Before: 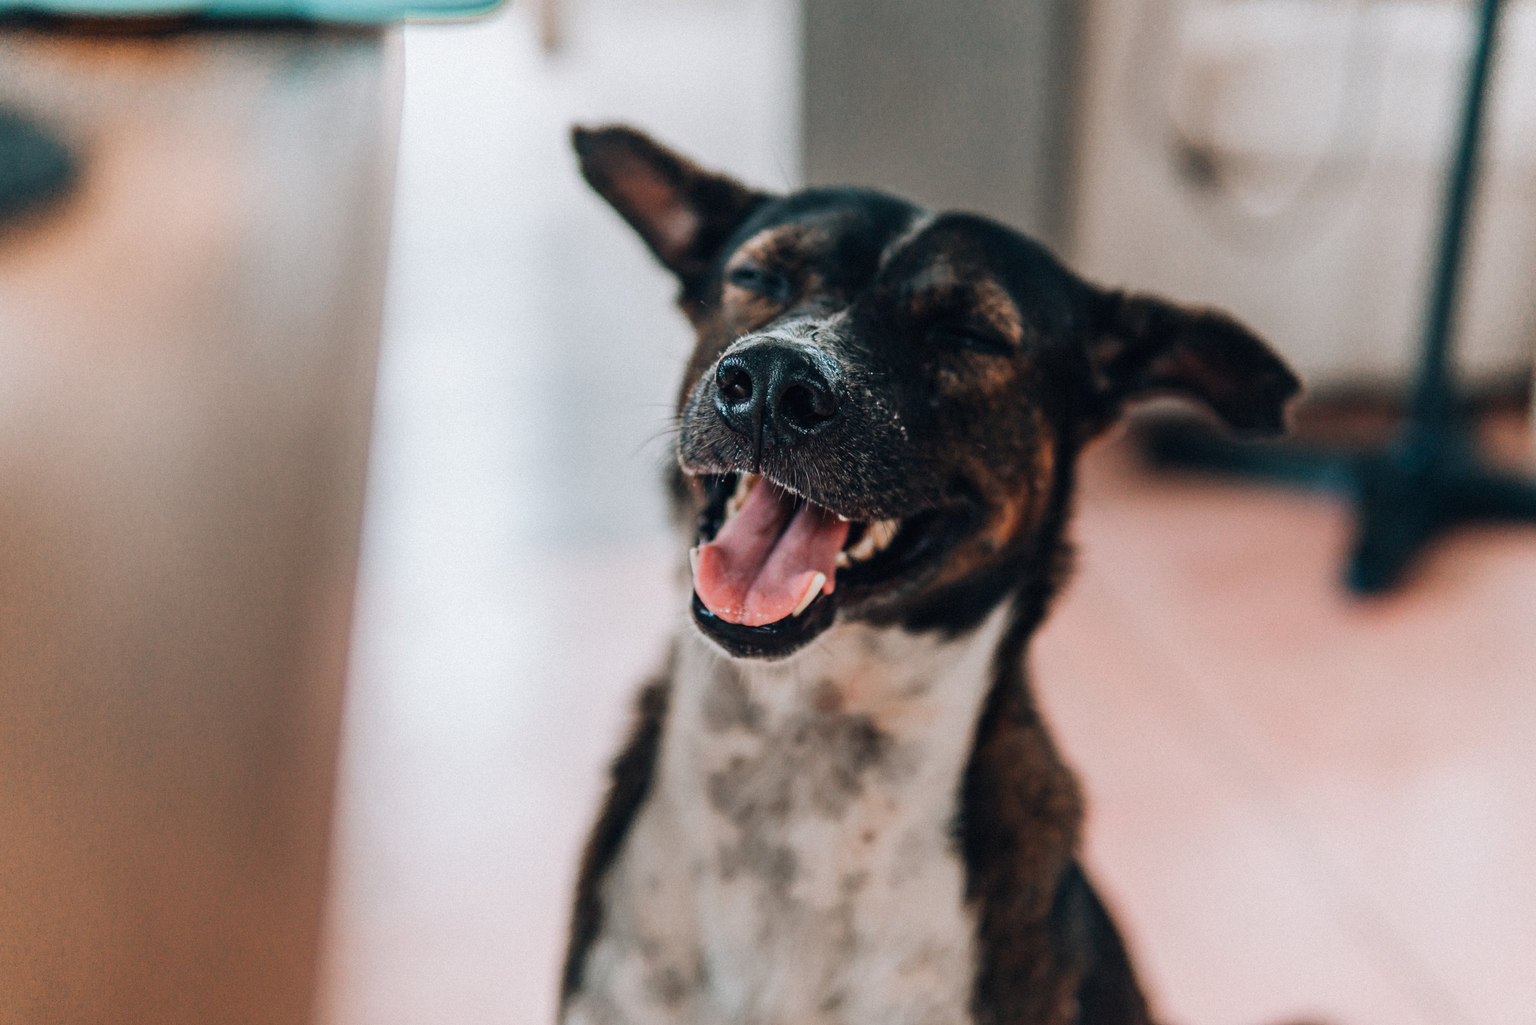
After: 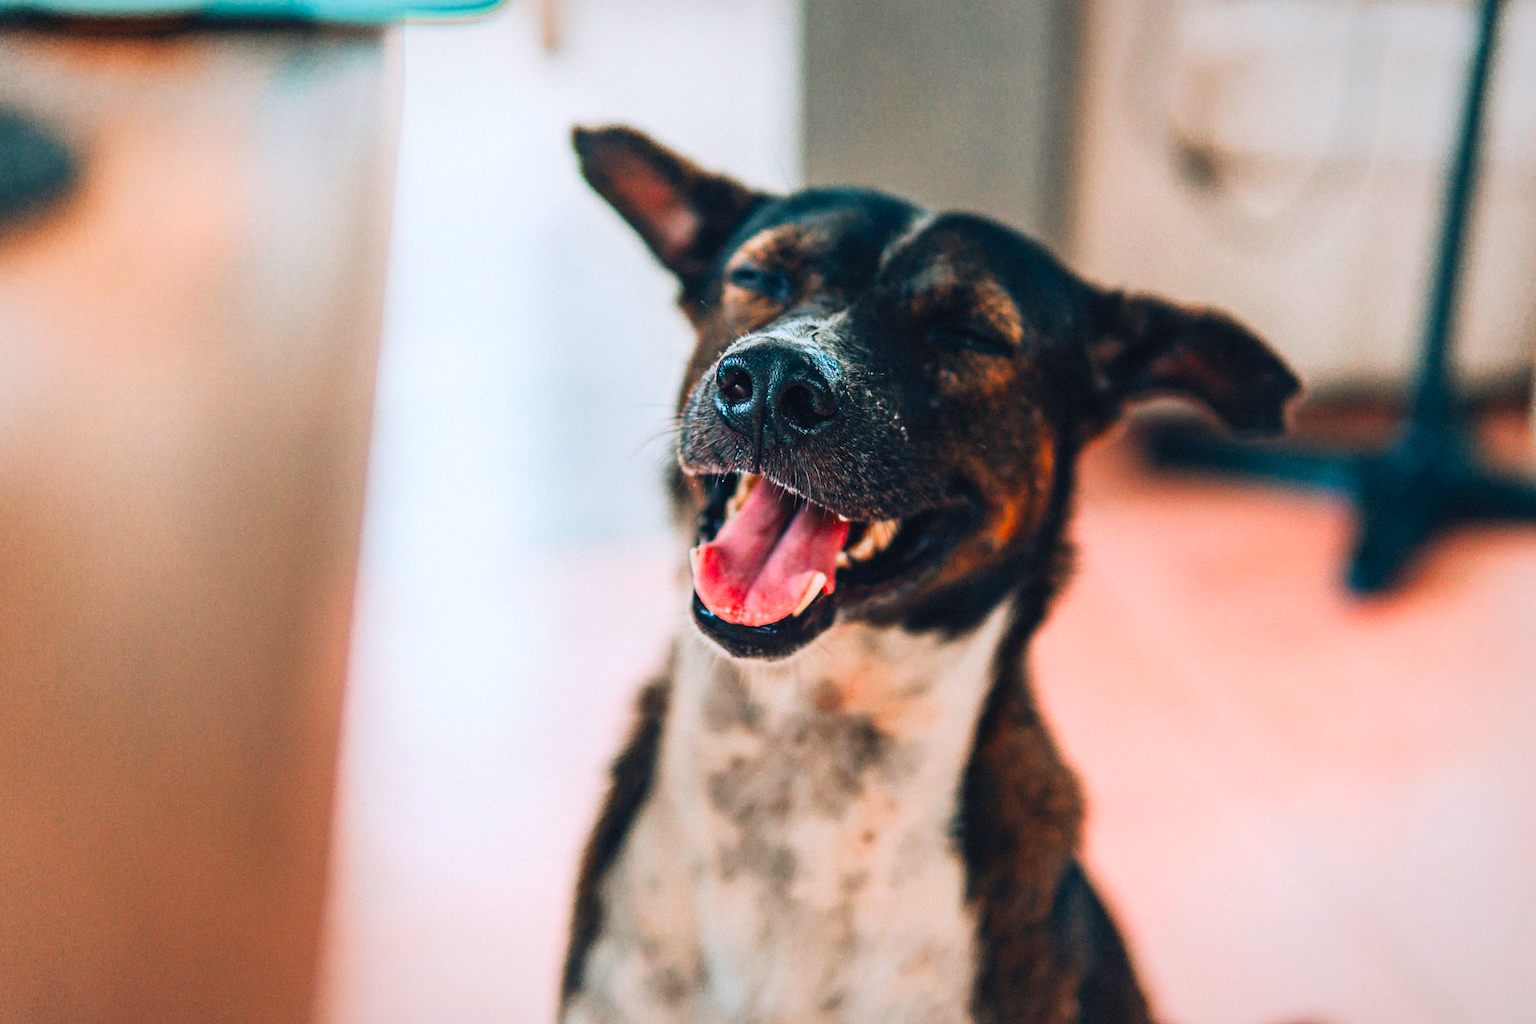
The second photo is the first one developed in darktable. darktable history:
contrast brightness saturation: contrast 0.2, brightness 0.2, saturation 0.8
color balance rgb: shadows fall-off 101%, linear chroma grading › mid-tones 7.63%, perceptual saturation grading › mid-tones 11.68%, mask middle-gray fulcrum 22.45%, global vibrance 10.11%, saturation formula JzAzBz (2021)
vignetting: fall-off radius 100%, width/height ratio 1.337
